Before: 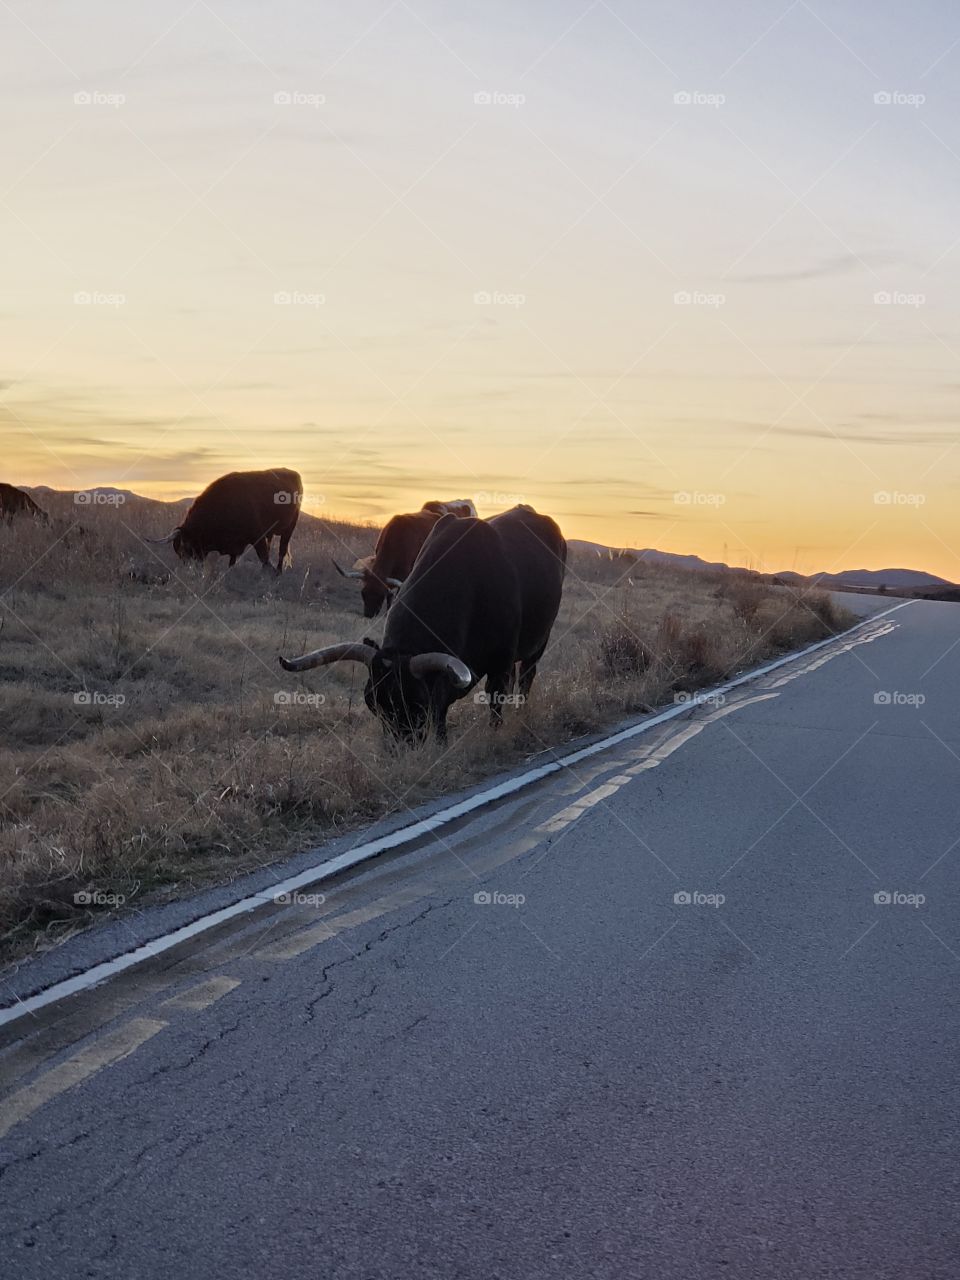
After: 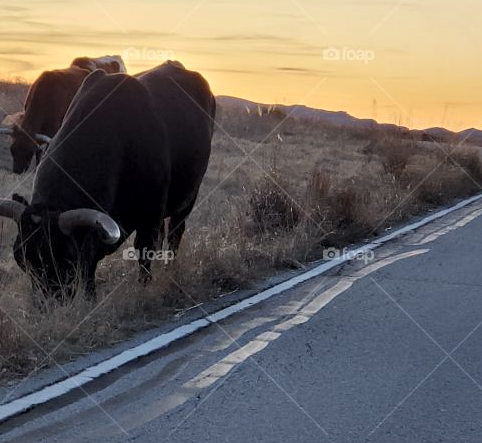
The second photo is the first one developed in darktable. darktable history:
exposure: black level correction -0.003, exposure 0.04 EV, compensate highlight preservation false
local contrast: mode bilateral grid, contrast 100, coarseness 100, detail 165%, midtone range 0.2
crop: left 36.607%, top 34.735%, right 13.146%, bottom 30.611%
